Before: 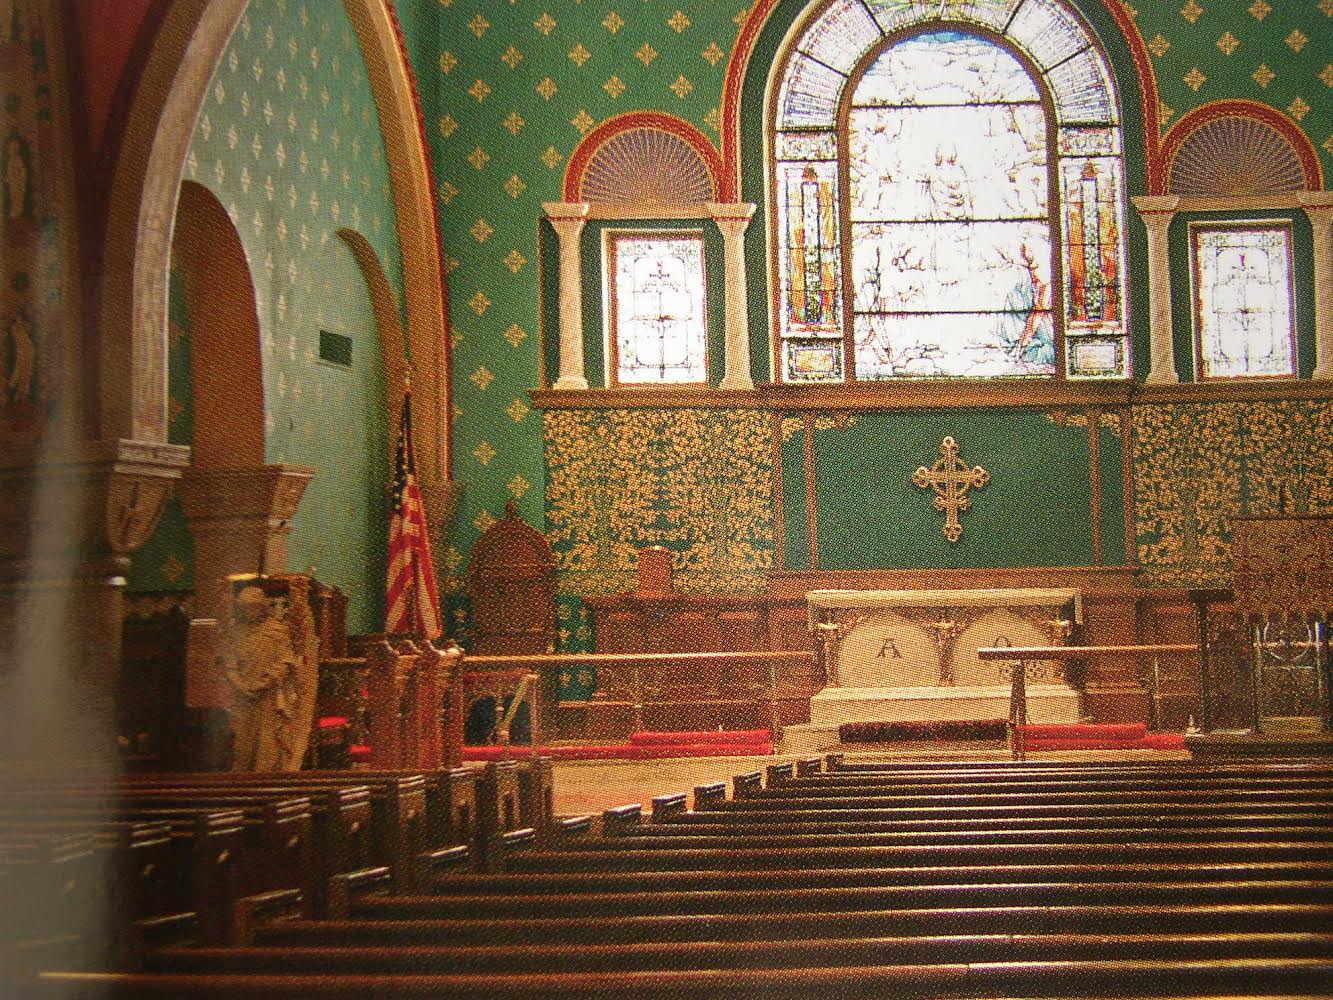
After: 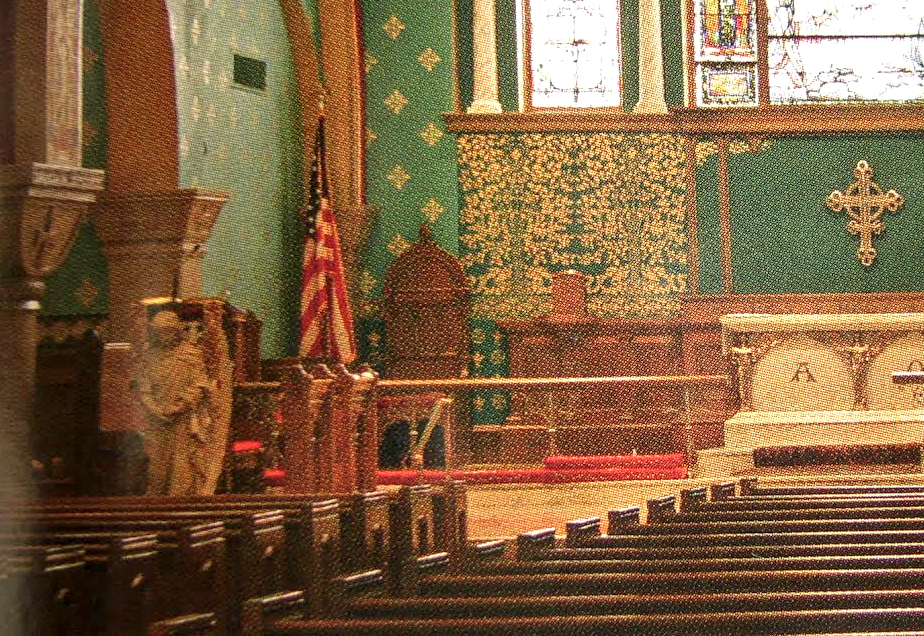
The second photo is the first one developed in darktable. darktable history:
local contrast: detail 130%
crop: left 6.488%, top 27.668%, right 24.183%, bottom 8.656%
exposure: exposure 0.29 EV, compensate highlight preservation false
